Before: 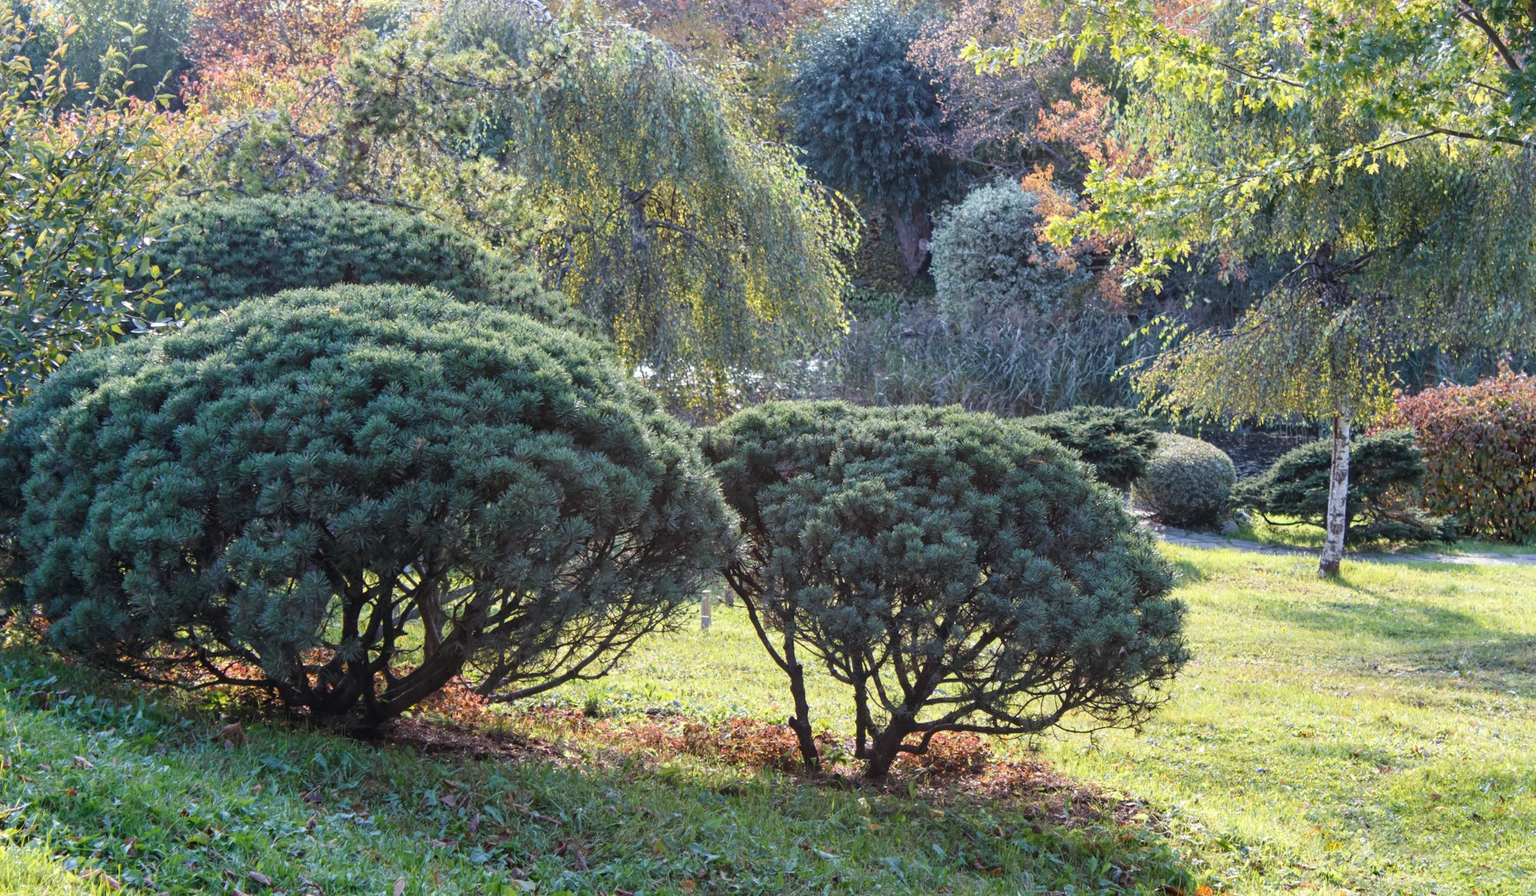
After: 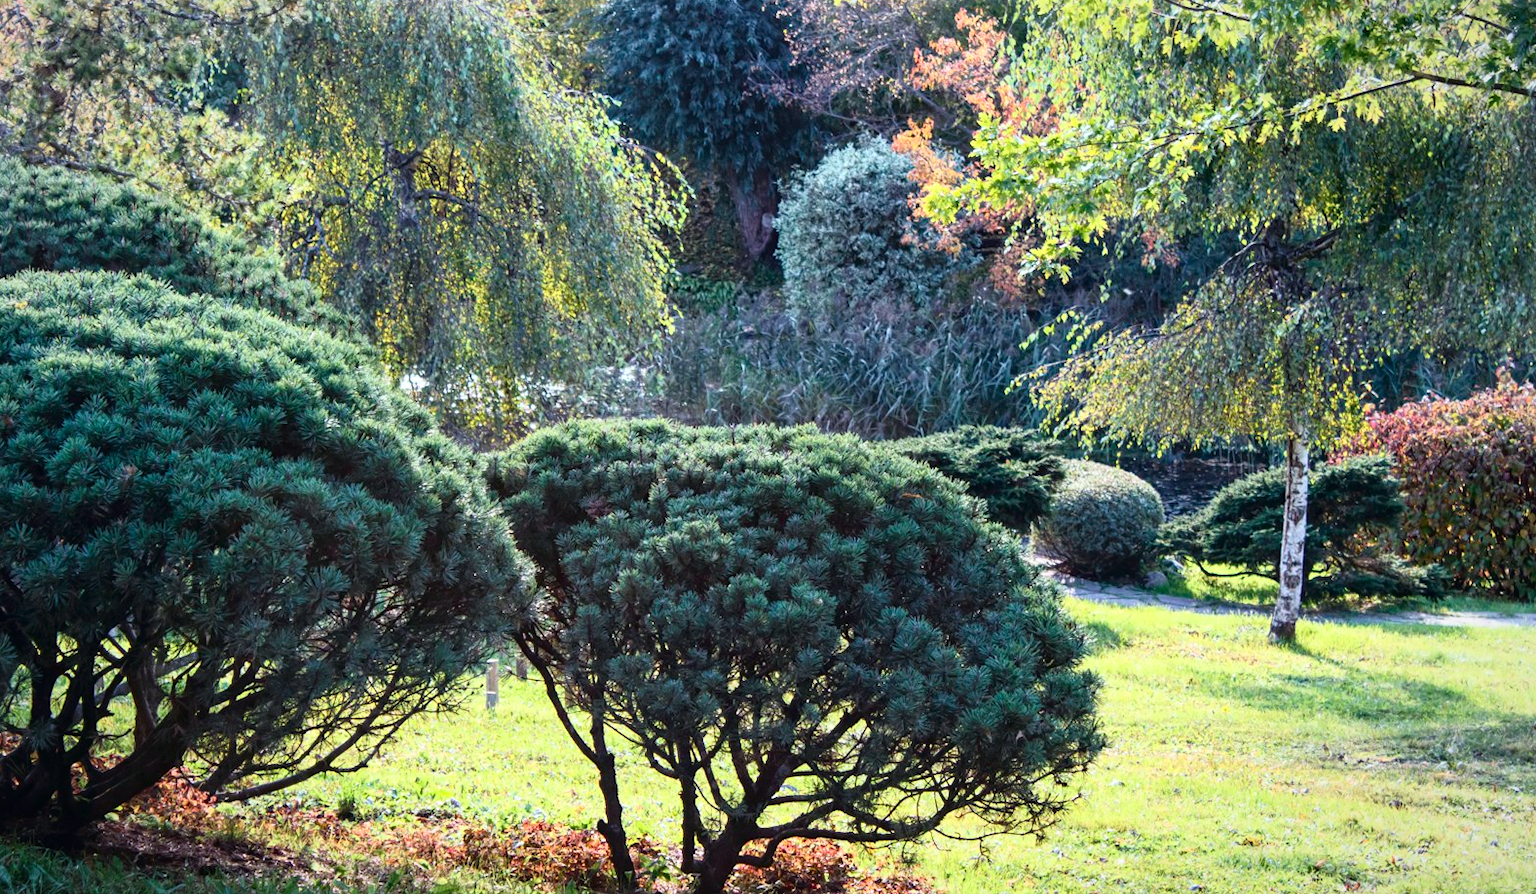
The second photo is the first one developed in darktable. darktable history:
tone curve: curves: ch0 [(0, 0) (0.139, 0.067) (0.319, 0.269) (0.498, 0.505) (0.725, 0.824) (0.864, 0.945) (0.985, 1)]; ch1 [(0, 0) (0.291, 0.197) (0.456, 0.426) (0.495, 0.488) (0.557, 0.578) (0.599, 0.644) (0.702, 0.786) (1, 1)]; ch2 [(0, 0) (0.125, 0.089) (0.353, 0.329) (0.447, 0.43) (0.557, 0.566) (0.63, 0.667) (1, 1)], color space Lab, independent channels, preserve colors none
crop and rotate: left 20.74%, top 7.912%, right 0.375%, bottom 13.378%
vignetting: fall-off radius 100%, width/height ratio 1.337
